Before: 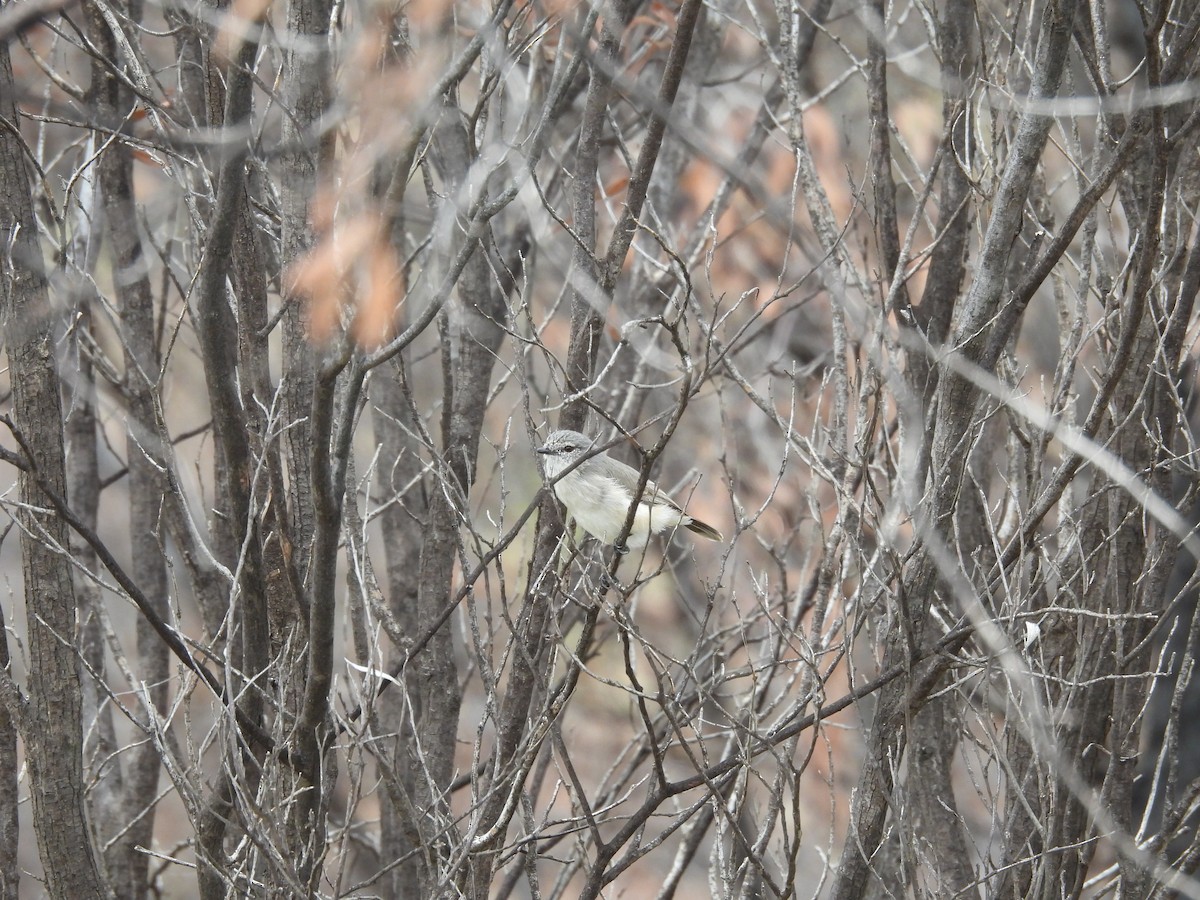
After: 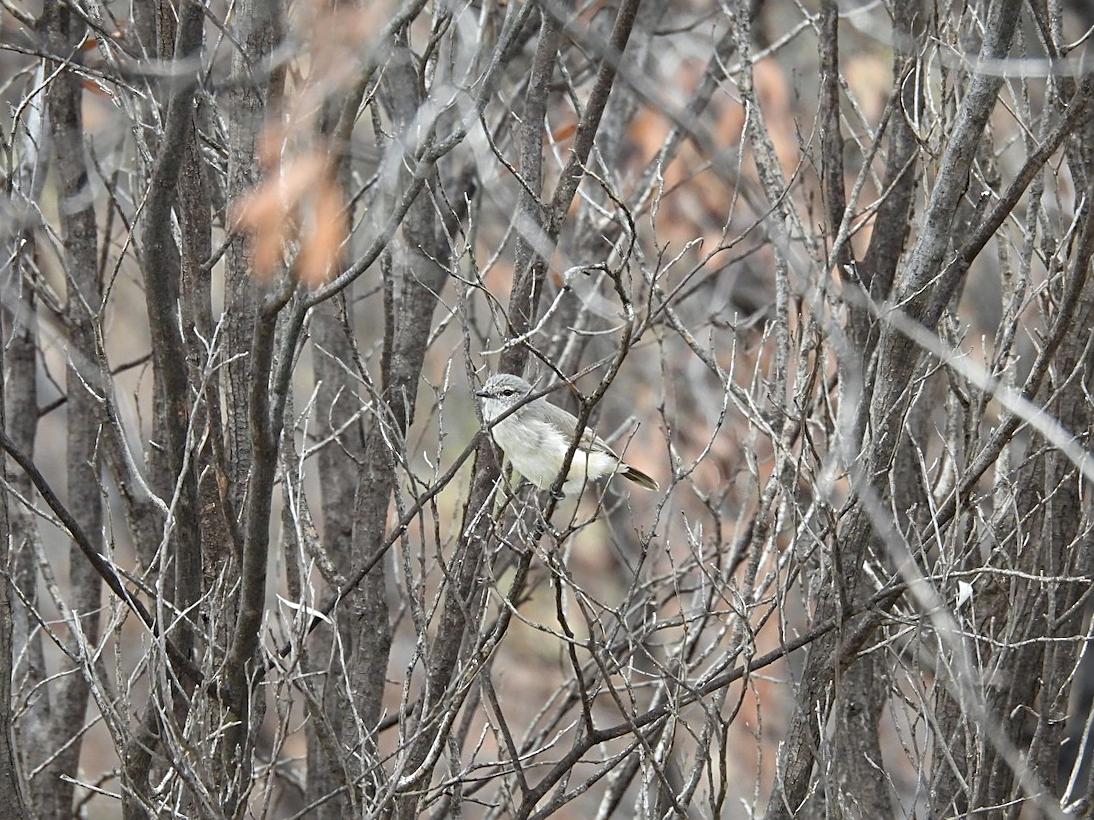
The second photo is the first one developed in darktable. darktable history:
haze removal: compatibility mode true, adaptive false
crop and rotate: angle -1.96°, left 3.097%, top 4.154%, right 1.586%, bottom 0.529%
sharpen: on, module defaults
